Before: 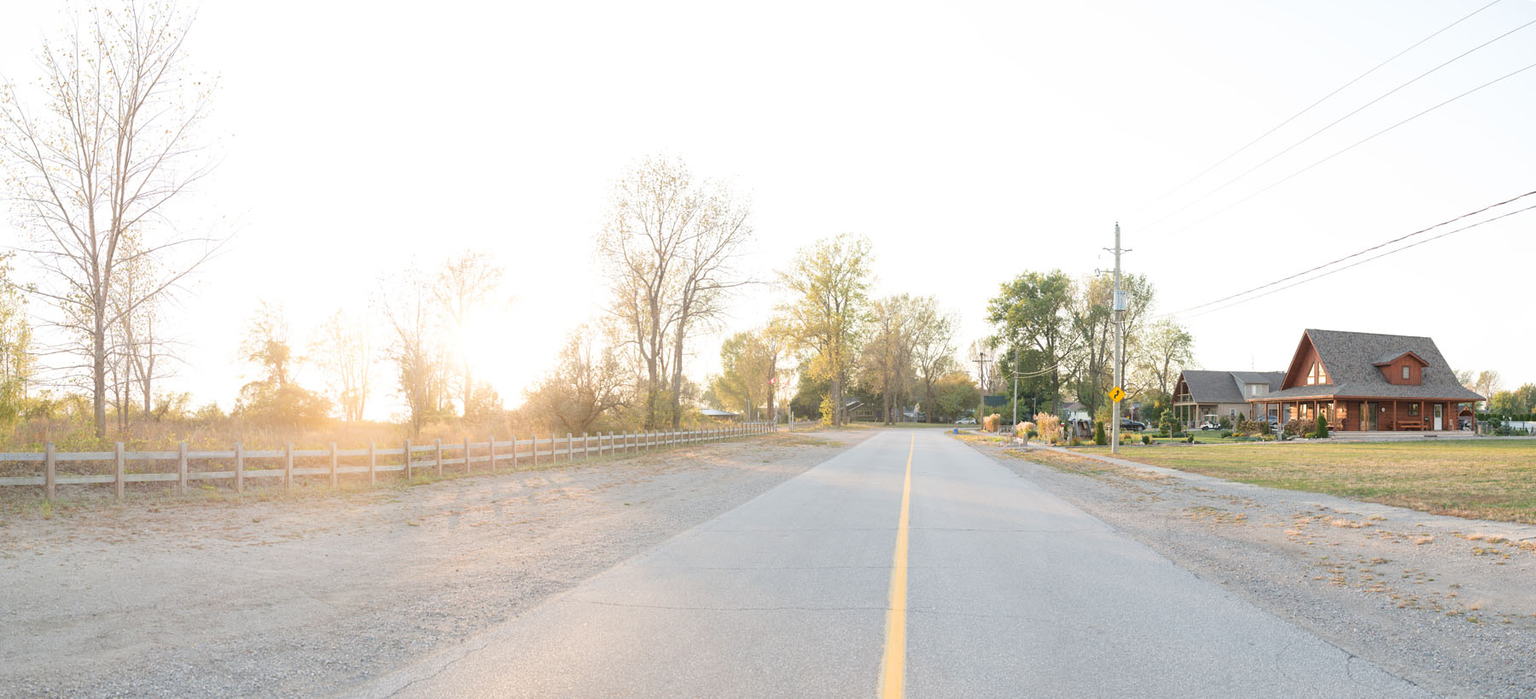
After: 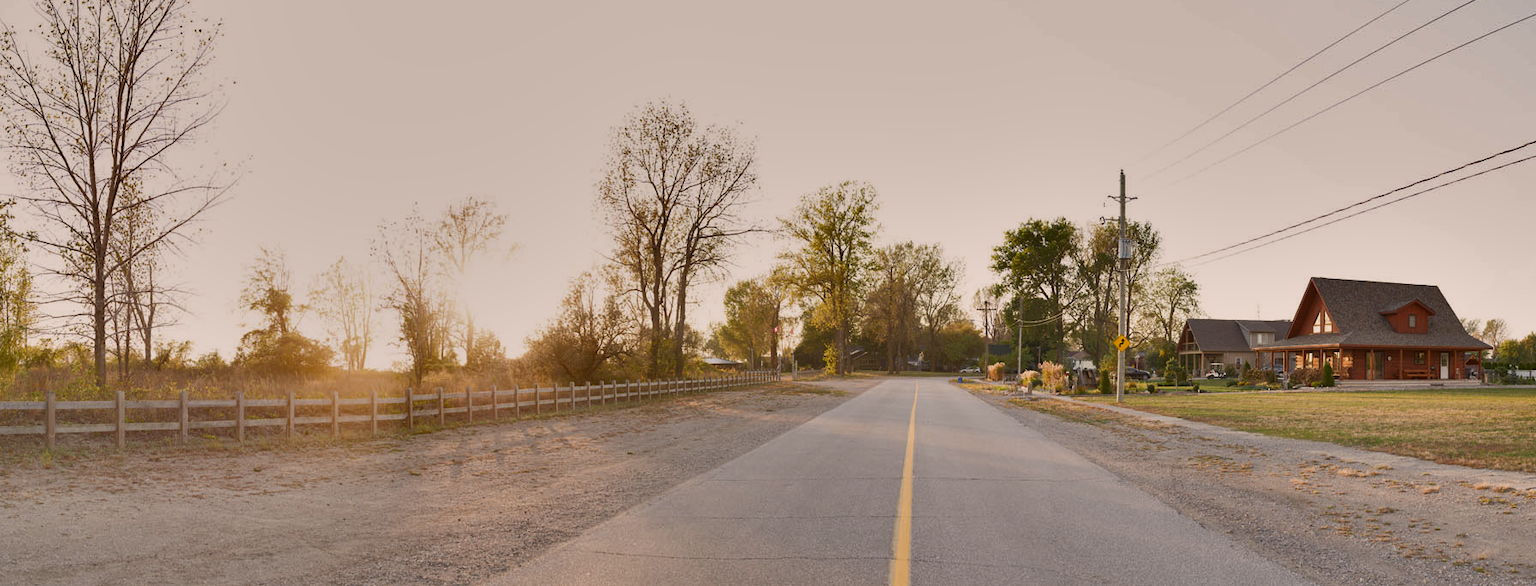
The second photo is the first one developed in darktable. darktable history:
shadows and highlights: shadows 80.73, white point adjustment -9.07, highlights -61.46, soften with gaussian
crop: top 7.625%, bottom 8.027%
color correction: highlights a* 6.27, highlights b* 8.19, shadows a* 5.94, shadows b* 7.23, saturation 0.9
